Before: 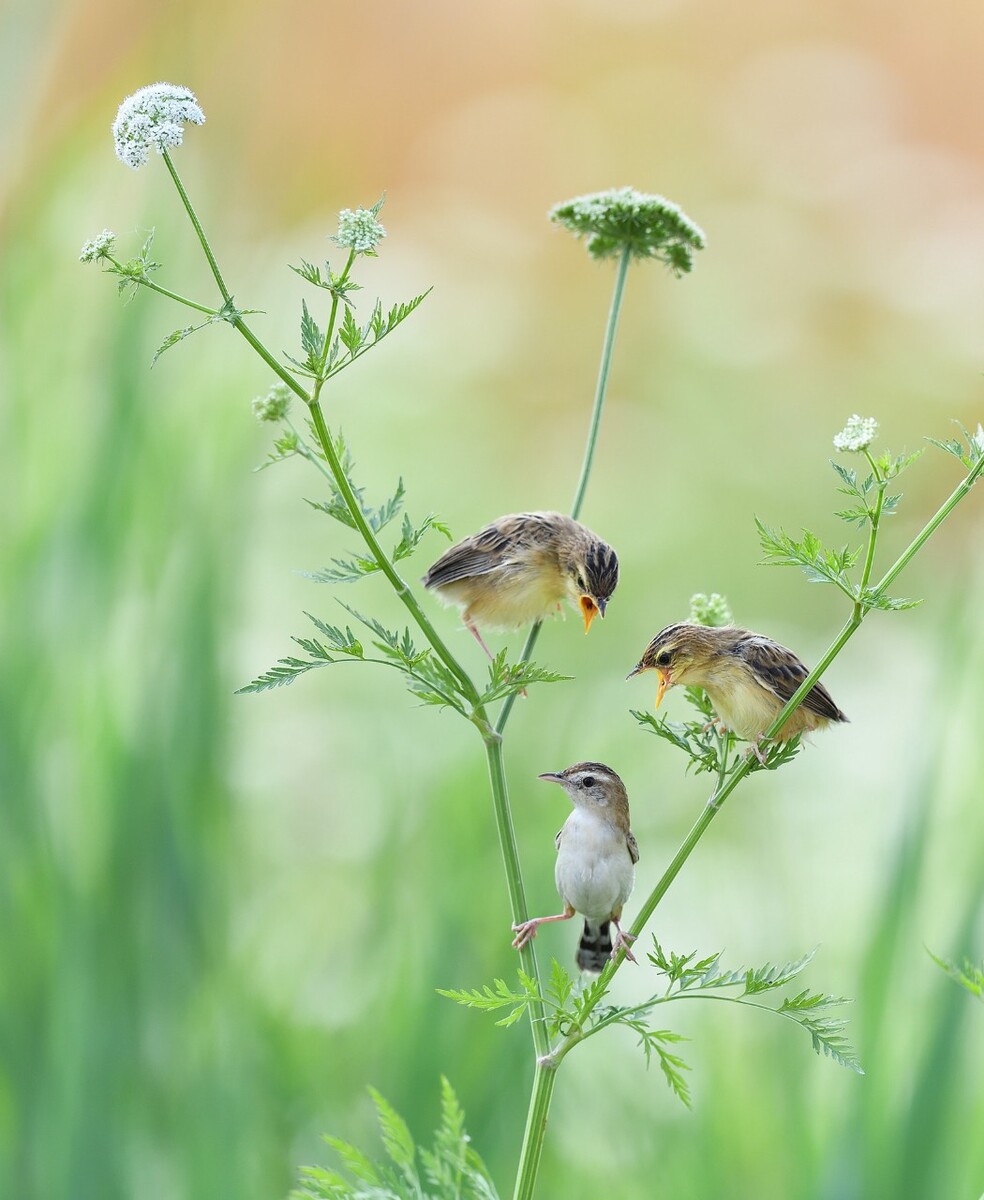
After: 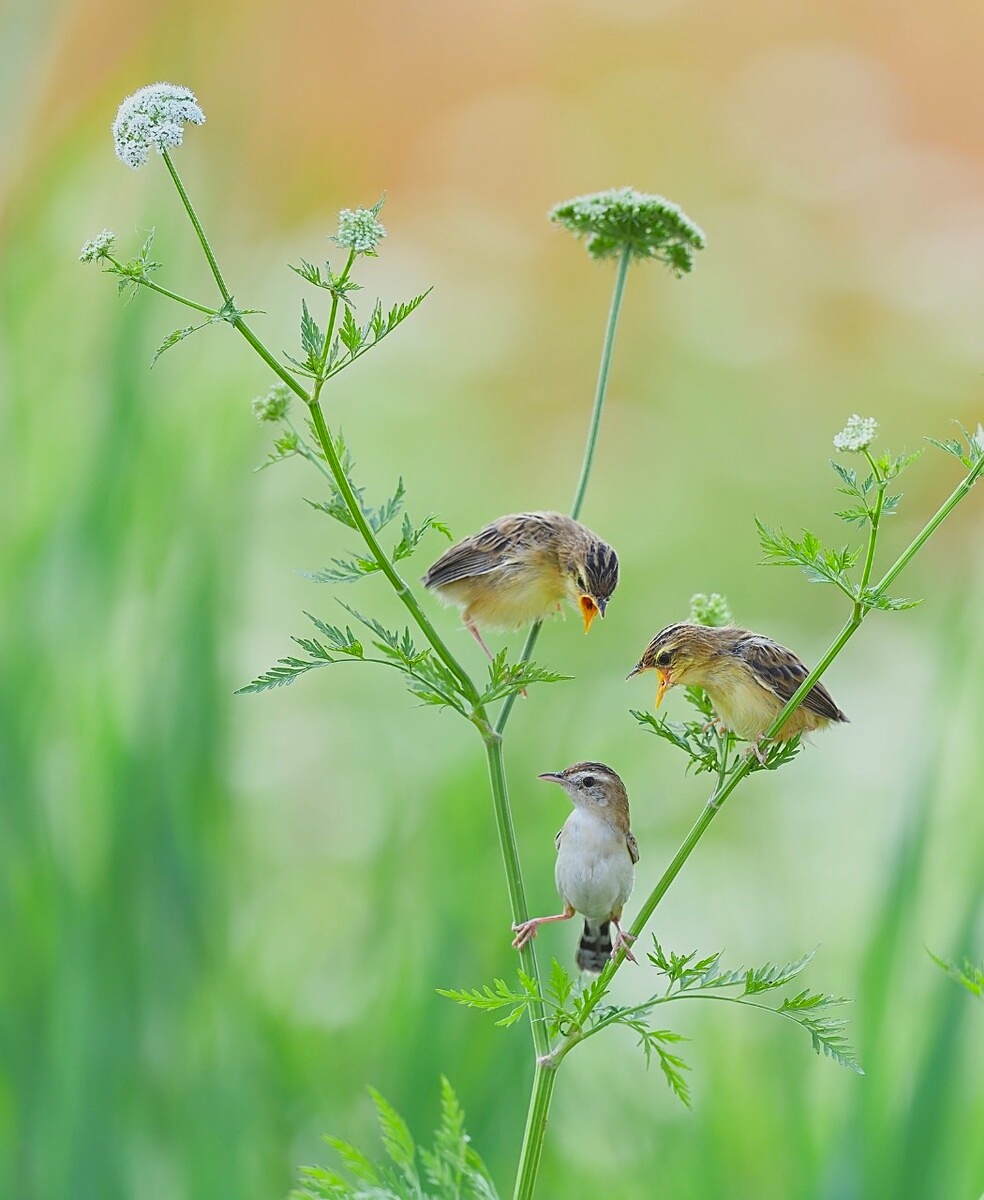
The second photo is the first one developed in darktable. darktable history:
sharpen: on, module defaults
contrast brightness saturation: contrast -0.19, saturation 0.19
tone equalizer: -8 EV -0.55 EV
